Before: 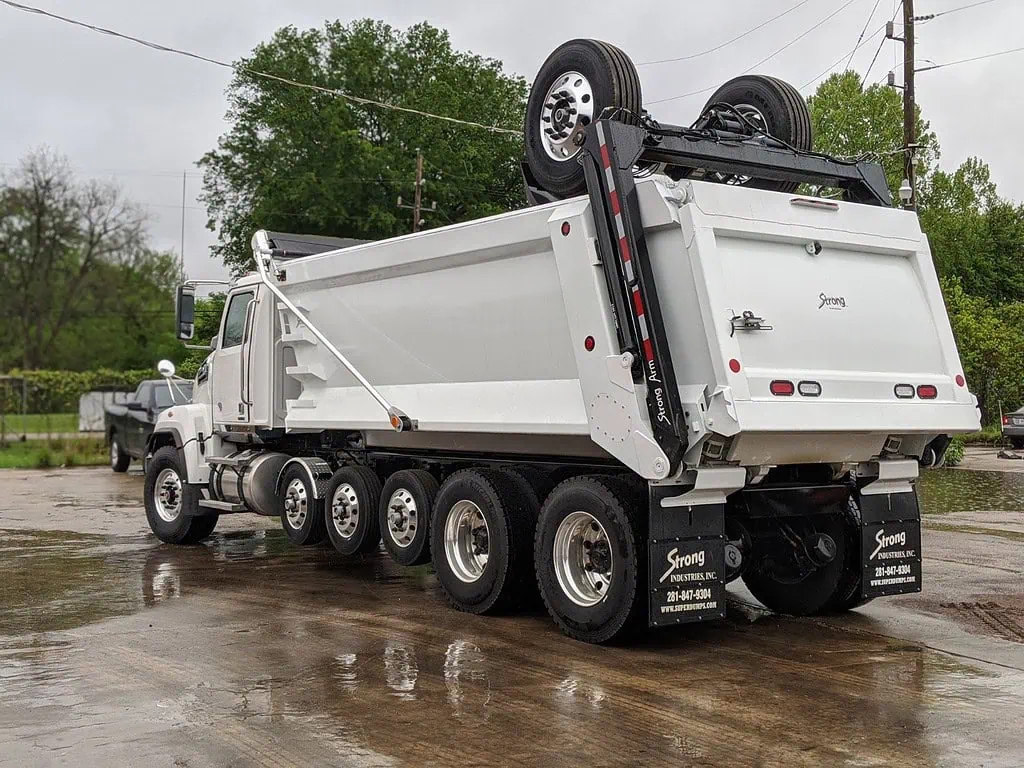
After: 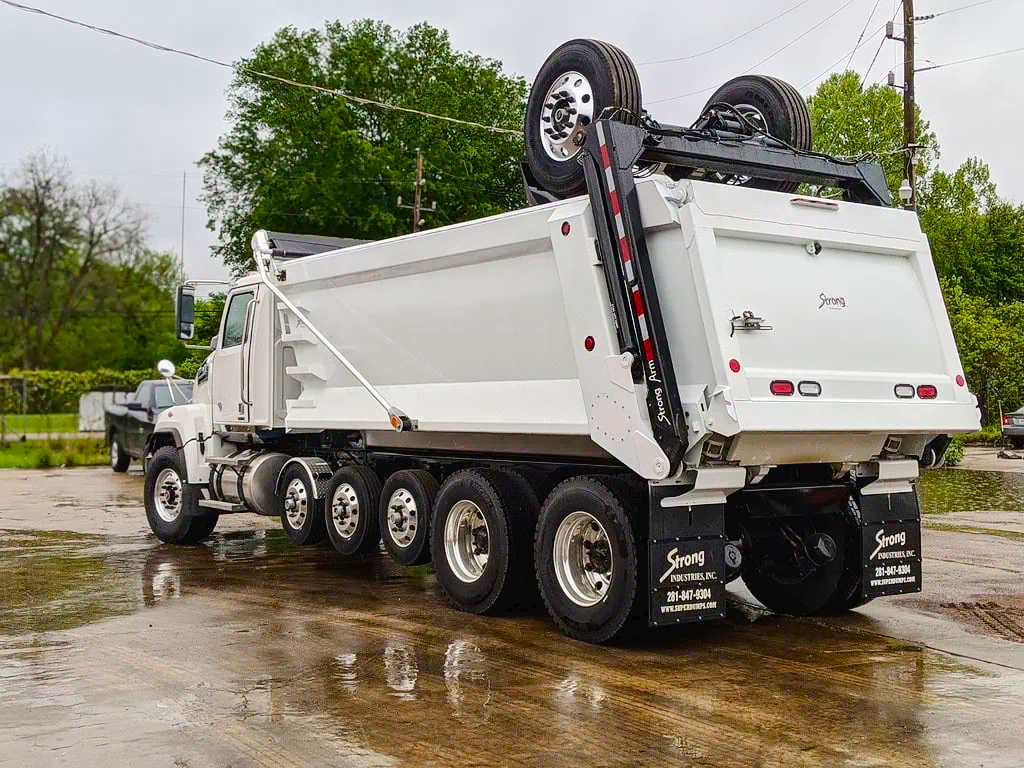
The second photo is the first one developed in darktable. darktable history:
tone curve: curves: ch0 [(0, 0) (0.003, 0.02) (0.011, 0.023) (0.025, 0.028) (0.044, 0.045) (0.069, 0.063) (0.1, 0.09) (0.136, 0.122) (0.177, 0.166) (0.224, 0.223) (0.277, 0.297) (0.335, 0.384) (0.399, 0.461) (0.468, 0.549) (0.543, 0.632) (0.623, 0.705) (0.709, 0.772) (0.801, 0.844) (0.898, 0.91) (1, 1)], color space Lab, independent channels, preserve colors none
color balance rgb: linear chroma grading › global chroma 15.334%, perceptual saturation grading › global saturation 20.325%, perceptual saturation grading › highlights -19.974%, perceptual saturation grading › shadows 29.542%, global vibrance 20%
